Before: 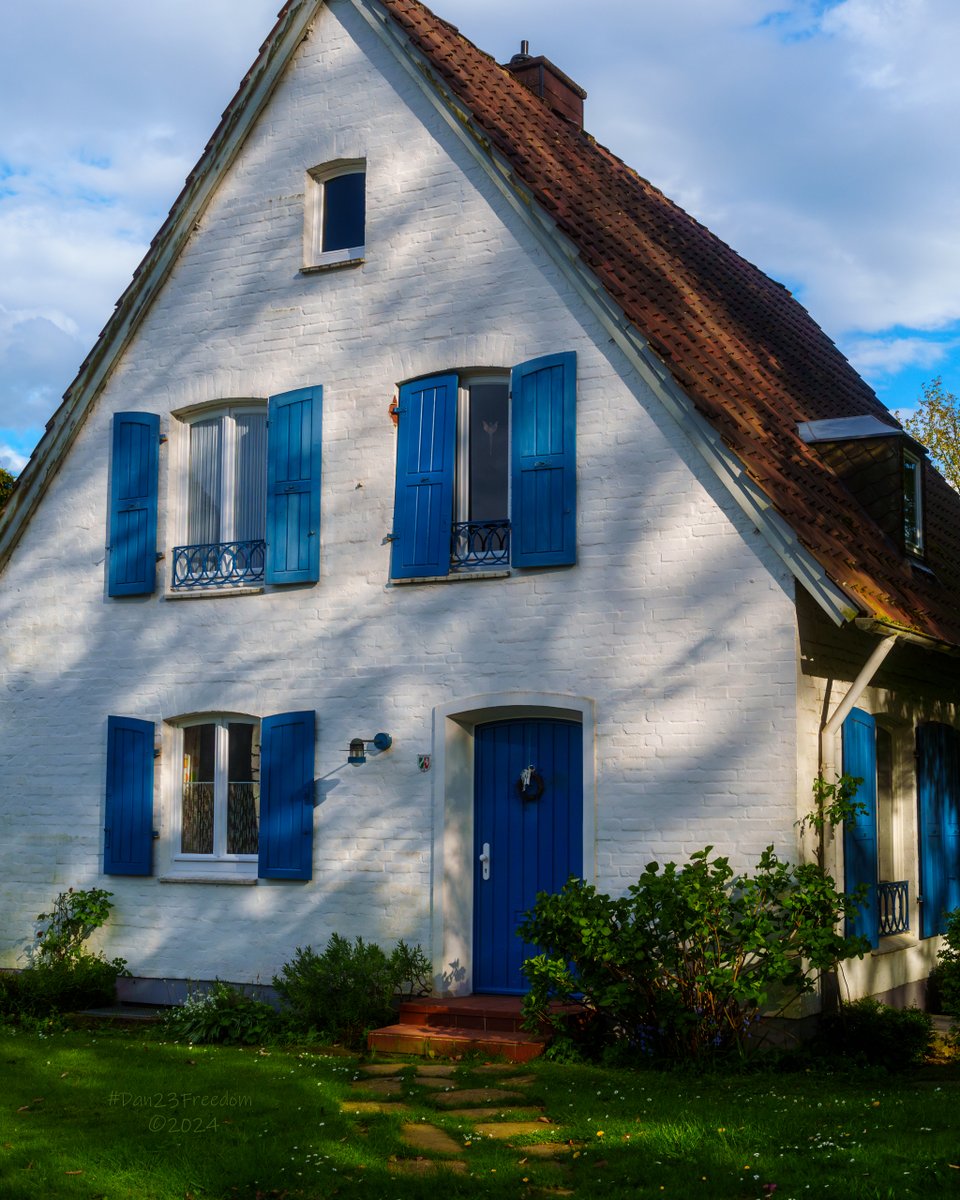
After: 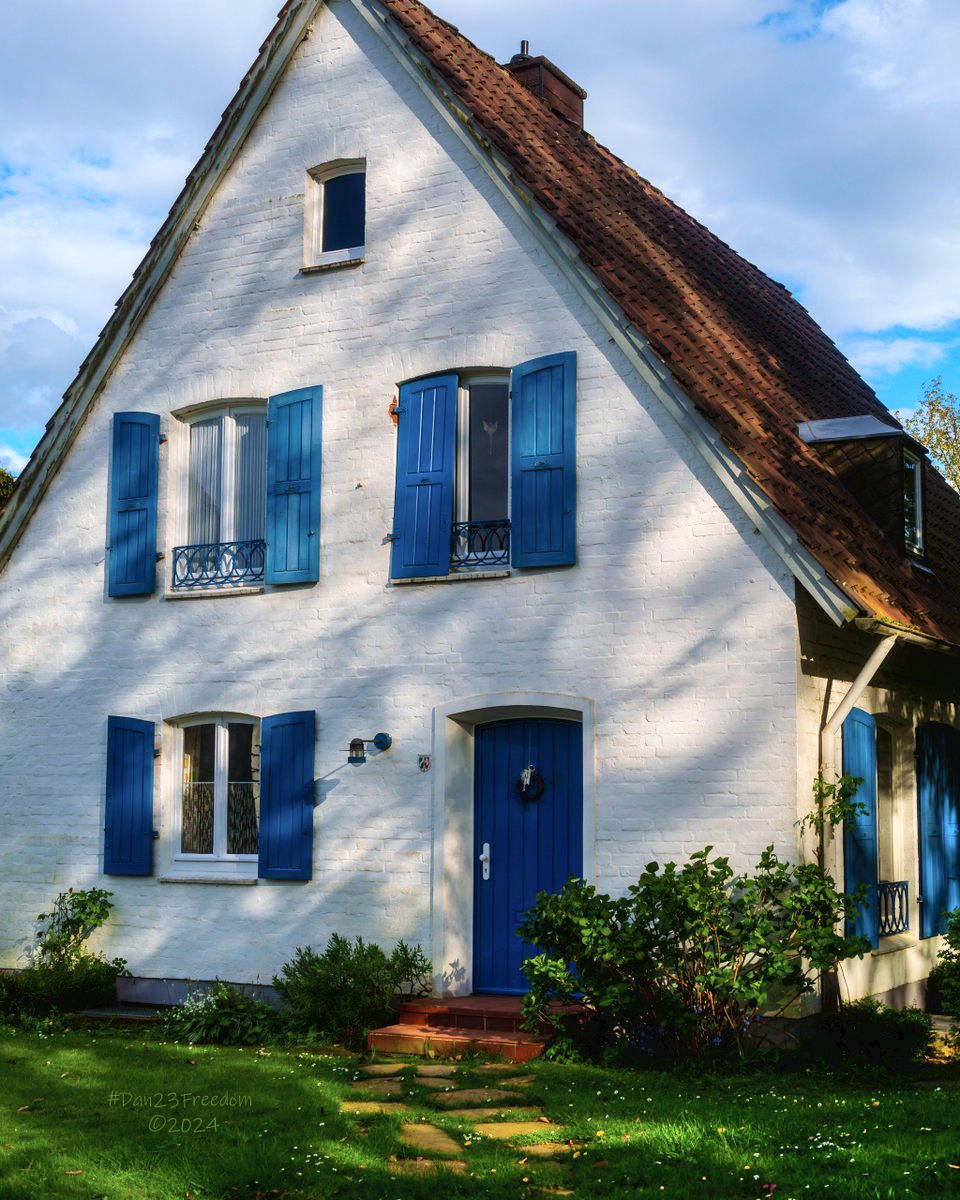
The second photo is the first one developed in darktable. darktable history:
shadows and highlights: shadows 49.24, highlights -42.68, soften with gaussian
tone curve: curves: ch0 [(0, 0) (0.003, 0.023) (0.011, 0.025) (0.025, 0.029) (0.044, 0.047) (0.069, 0.079) (0.1, 0.113) (0.136, 0.152) (0.177, 0.199) (0.224, 0.26) (0.277, 0.333) (0.335, 0.404) (0.399, 0.48) (0.468, 0.559) (0.543, 0.635) (0.623, 0.713) (0.709, 0.797) (0.801, 0.879) (0.898, 0.953) (1, 1)], color space Lab, independent channels, preserve colors none
